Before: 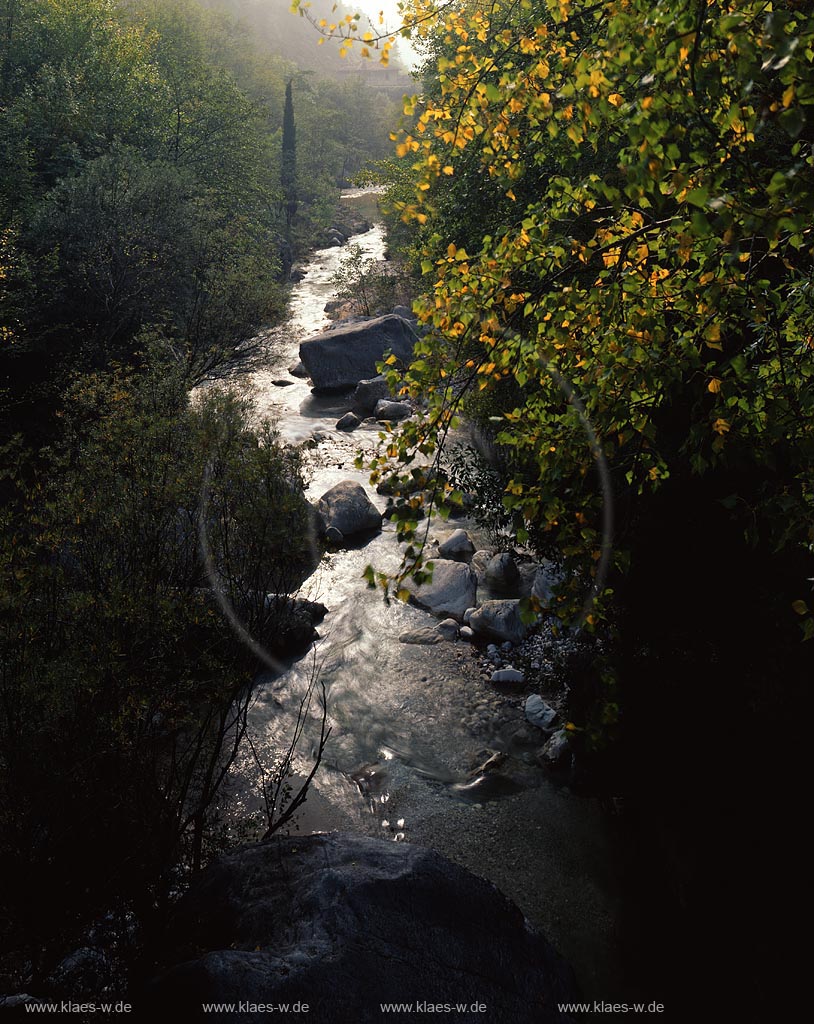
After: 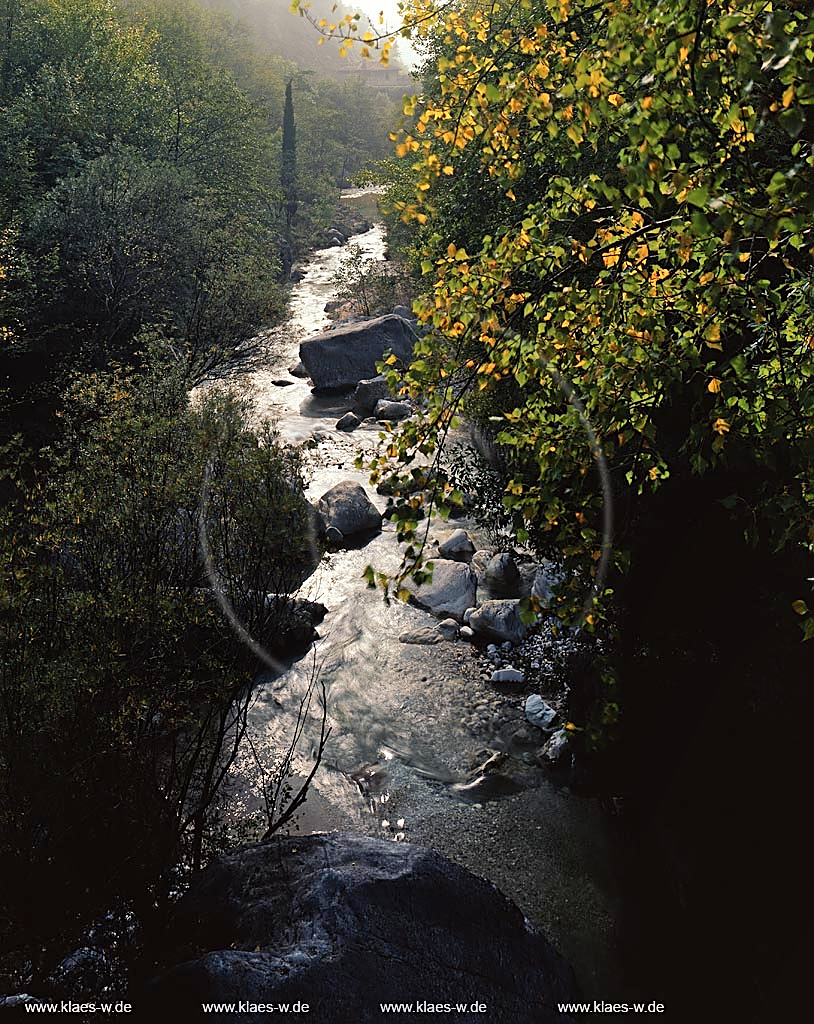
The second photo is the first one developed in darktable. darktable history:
shadows and highlights: radius 133.83, soften with gaussian
sharpen: on, module defaults
